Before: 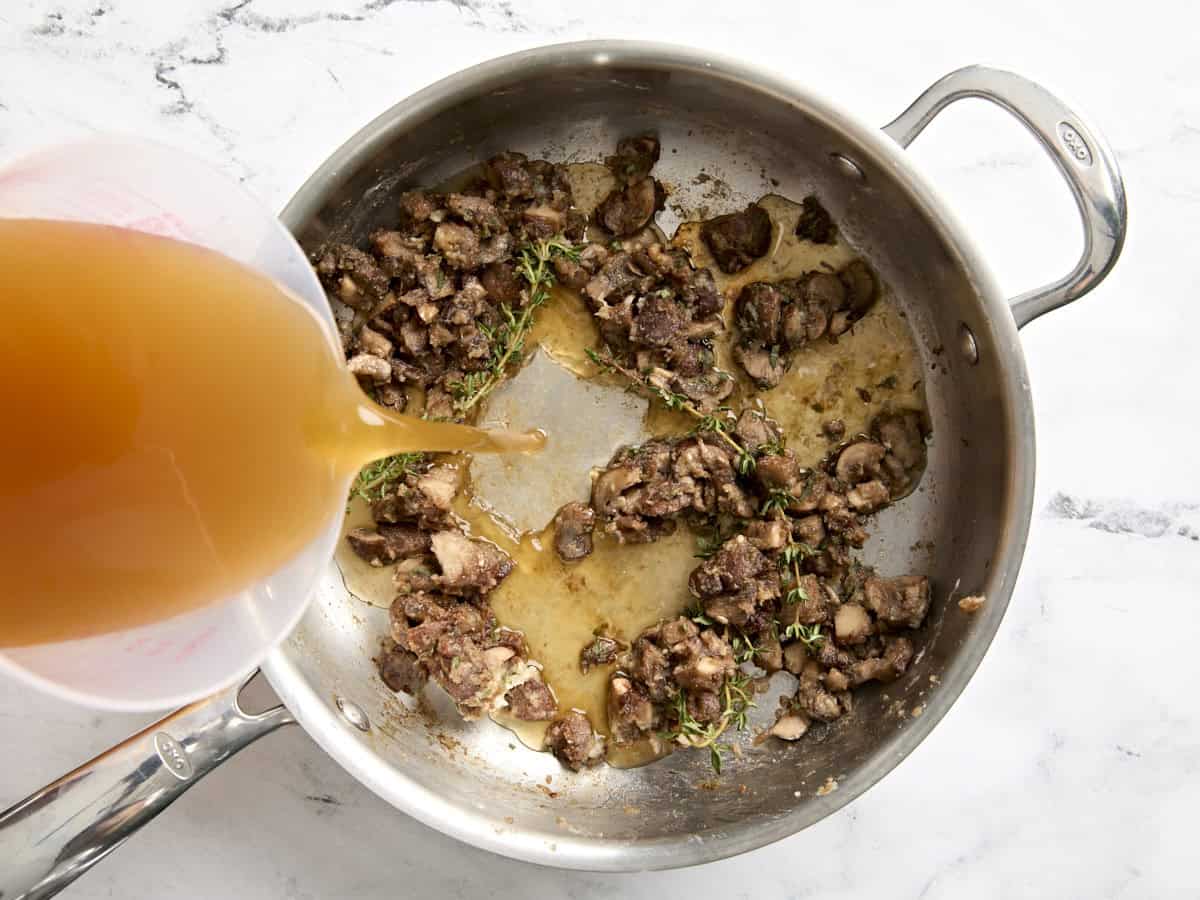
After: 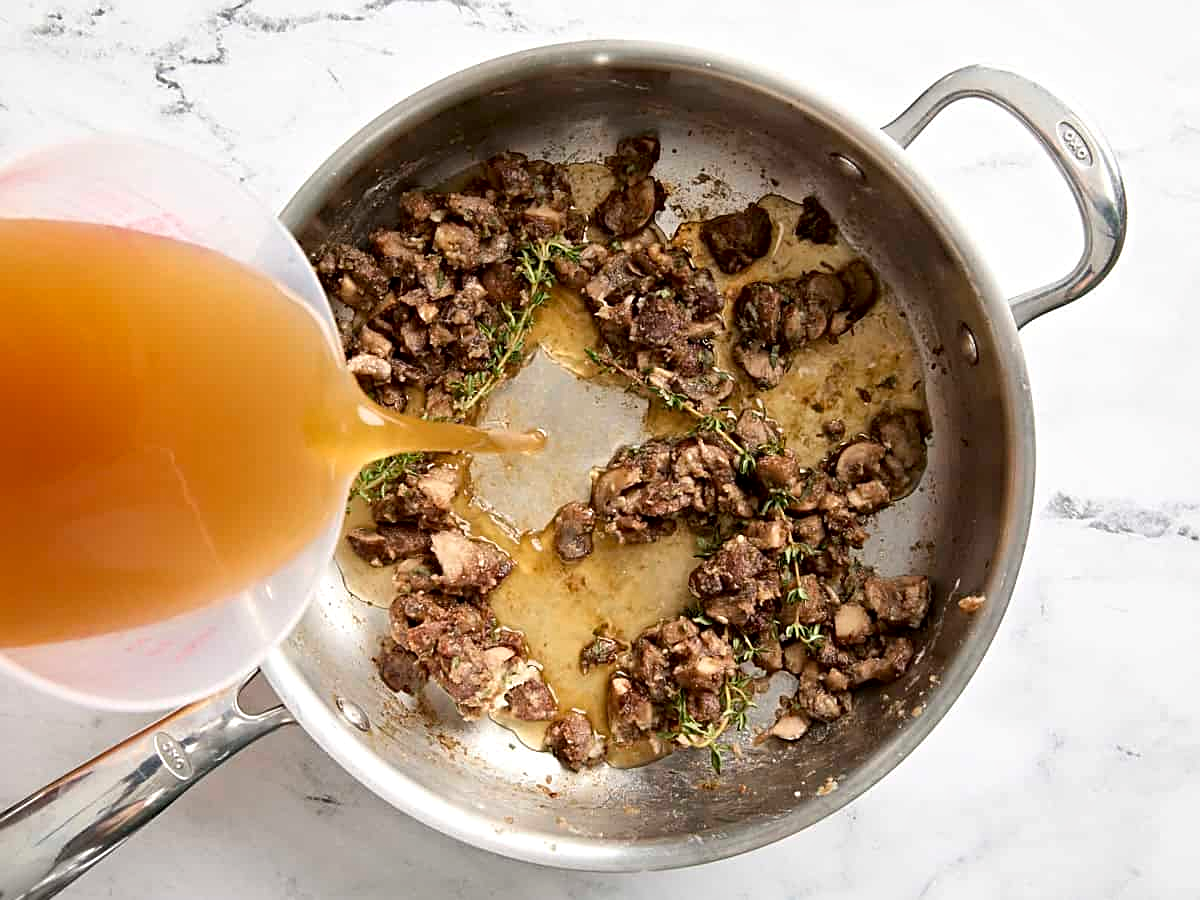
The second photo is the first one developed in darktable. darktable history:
sharpen: on, module defaults
white balance: red 1, blue 1
local contrast: mode bilateral grid, contrast 20, coarseness 50, detail 120%, midtone range 0.2
